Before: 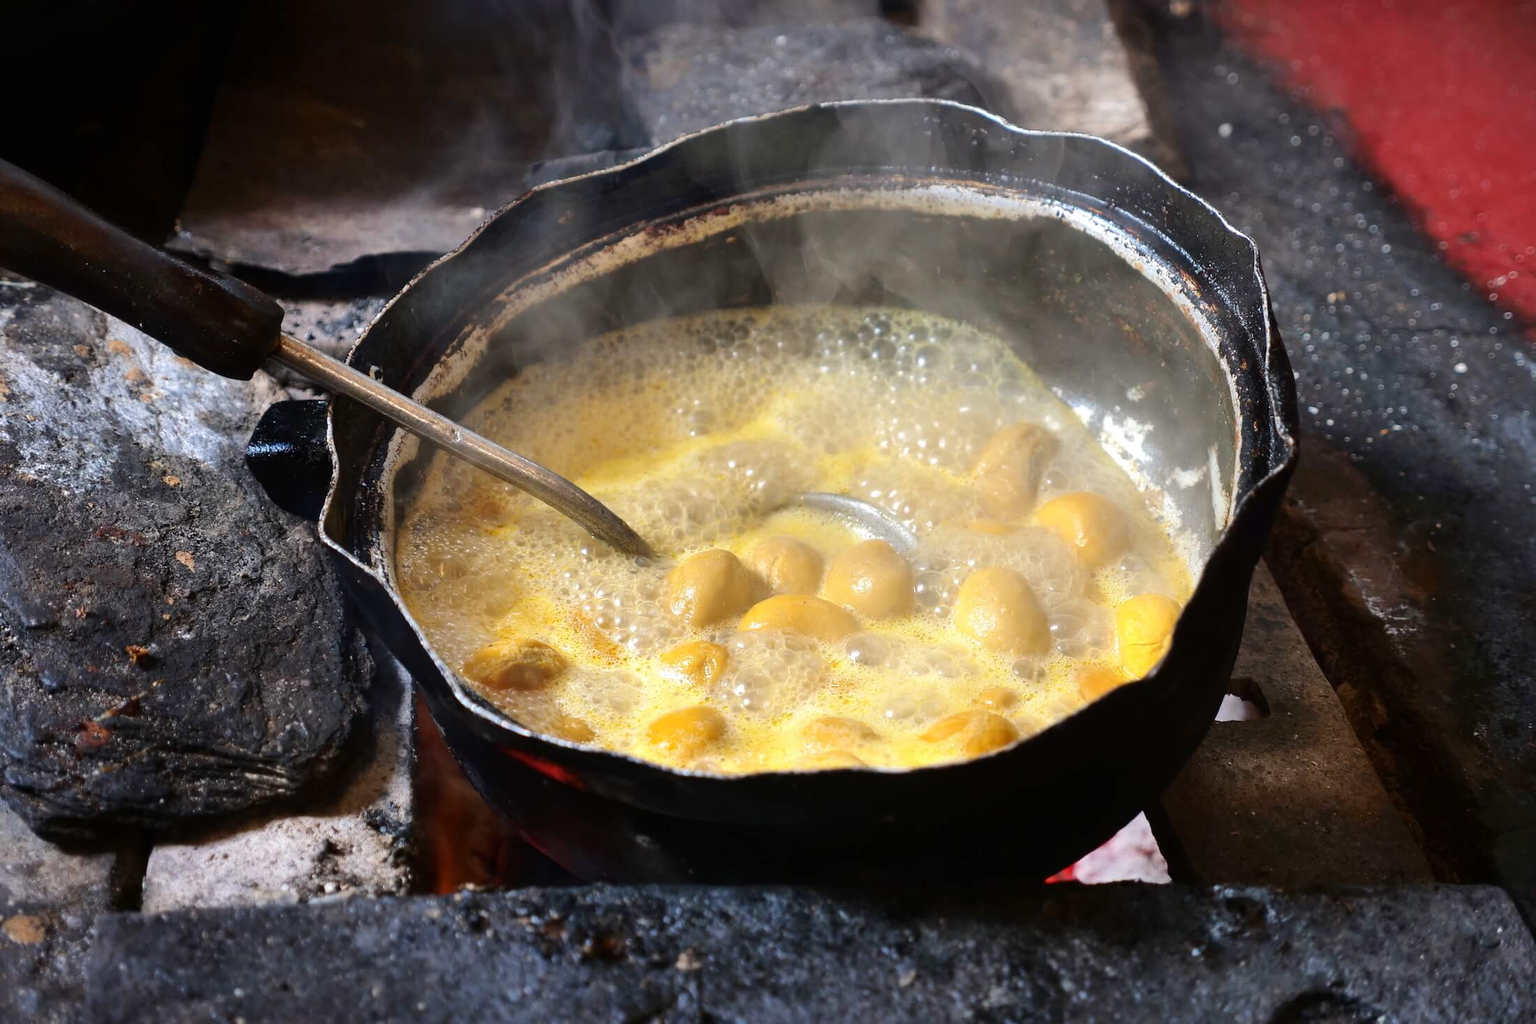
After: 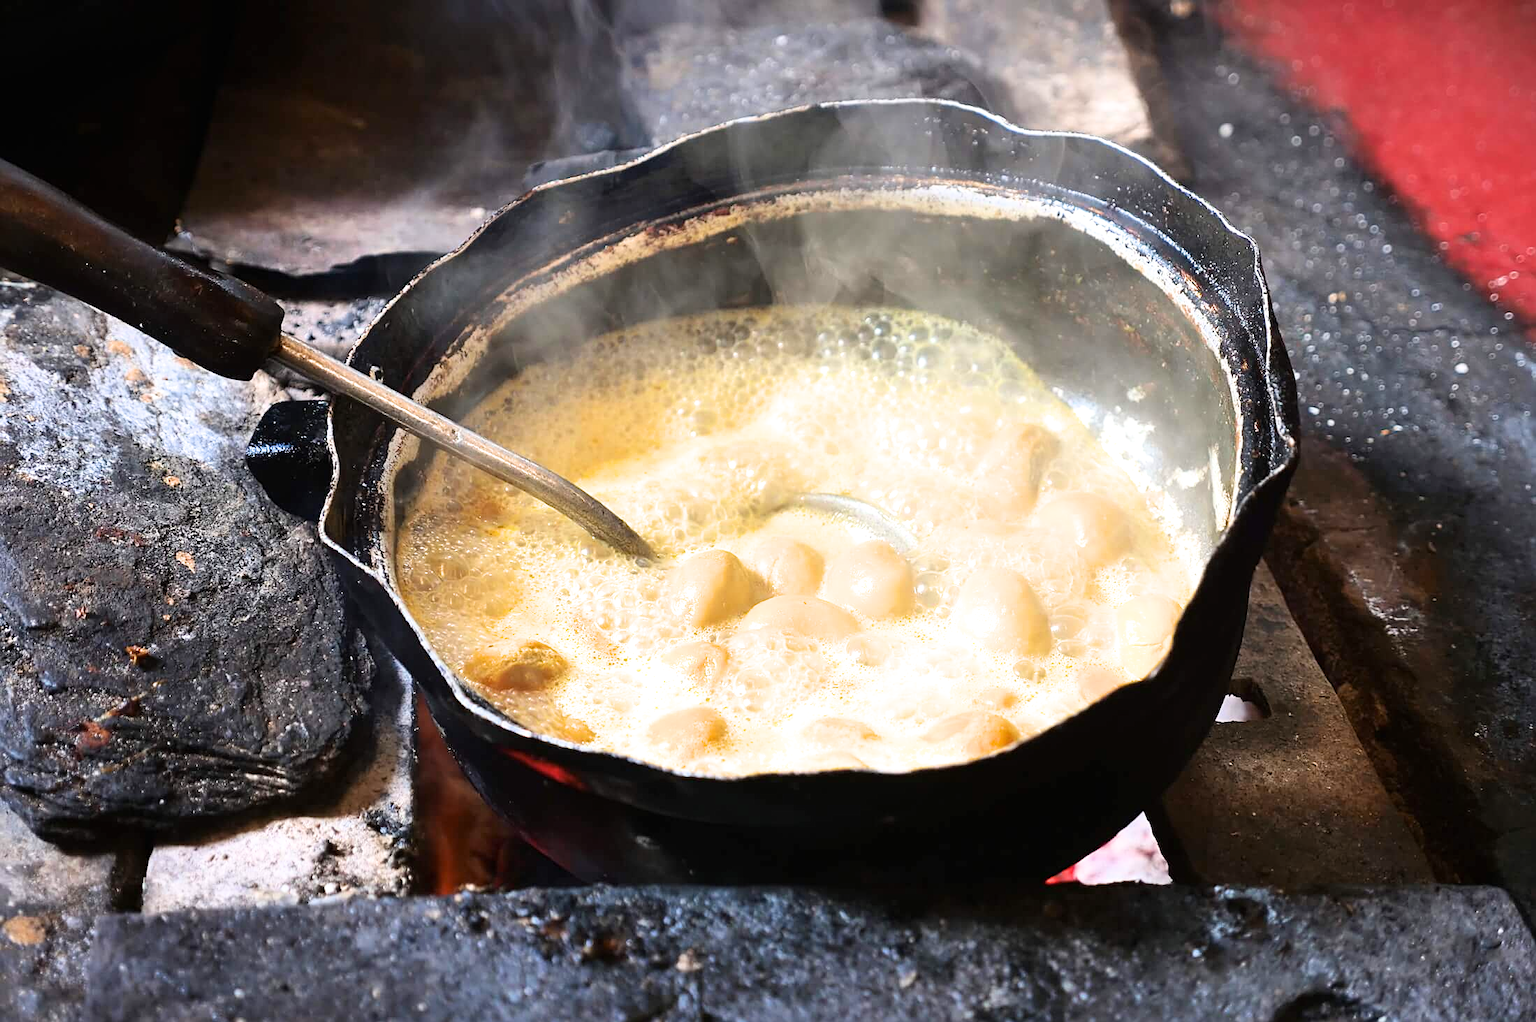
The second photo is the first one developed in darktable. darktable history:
crop: top 0.05%, bottom 0.098%
filmic rgb: black relative exposure -11.35 EV, white relative exposure 3.22 EV, hardness 6.76, color science v6 (2022)
exposure: black level correction 0, exposure 1 EV, compensate exposure bias true, compensate highlight preservation false
sharpen: on, module defaults
